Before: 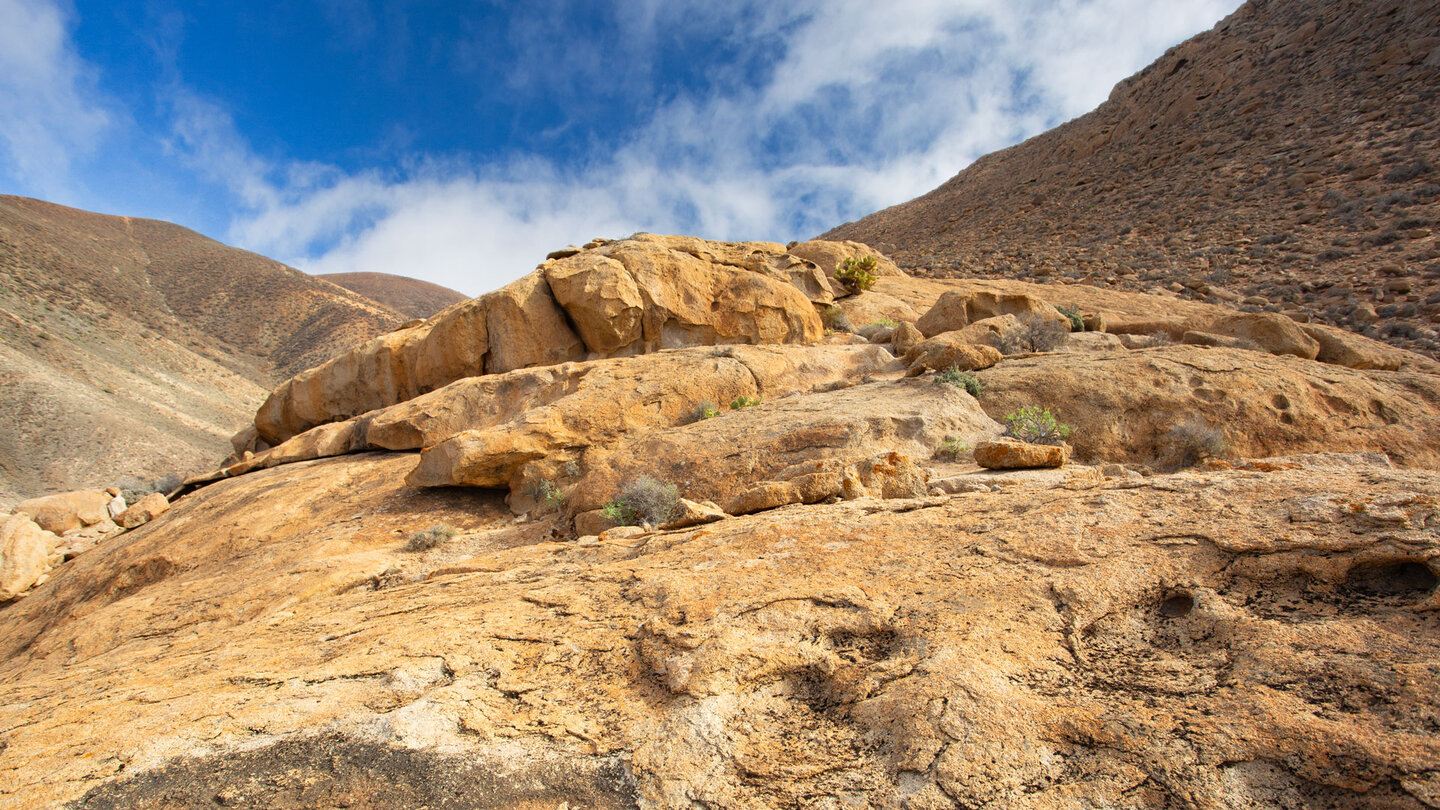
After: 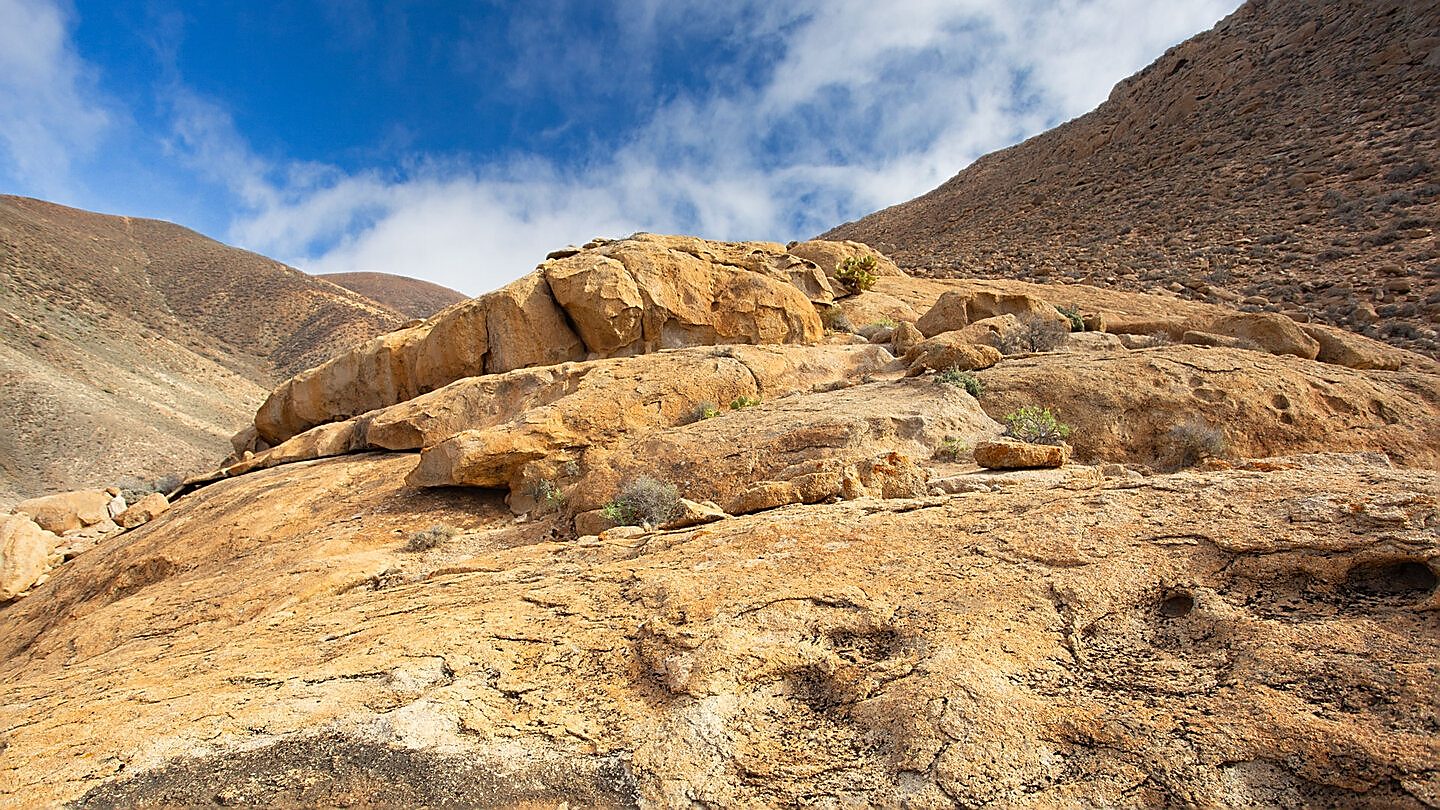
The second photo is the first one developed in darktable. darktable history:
sharpen: radius 1.37, amount 1.251, threshold 0.692
